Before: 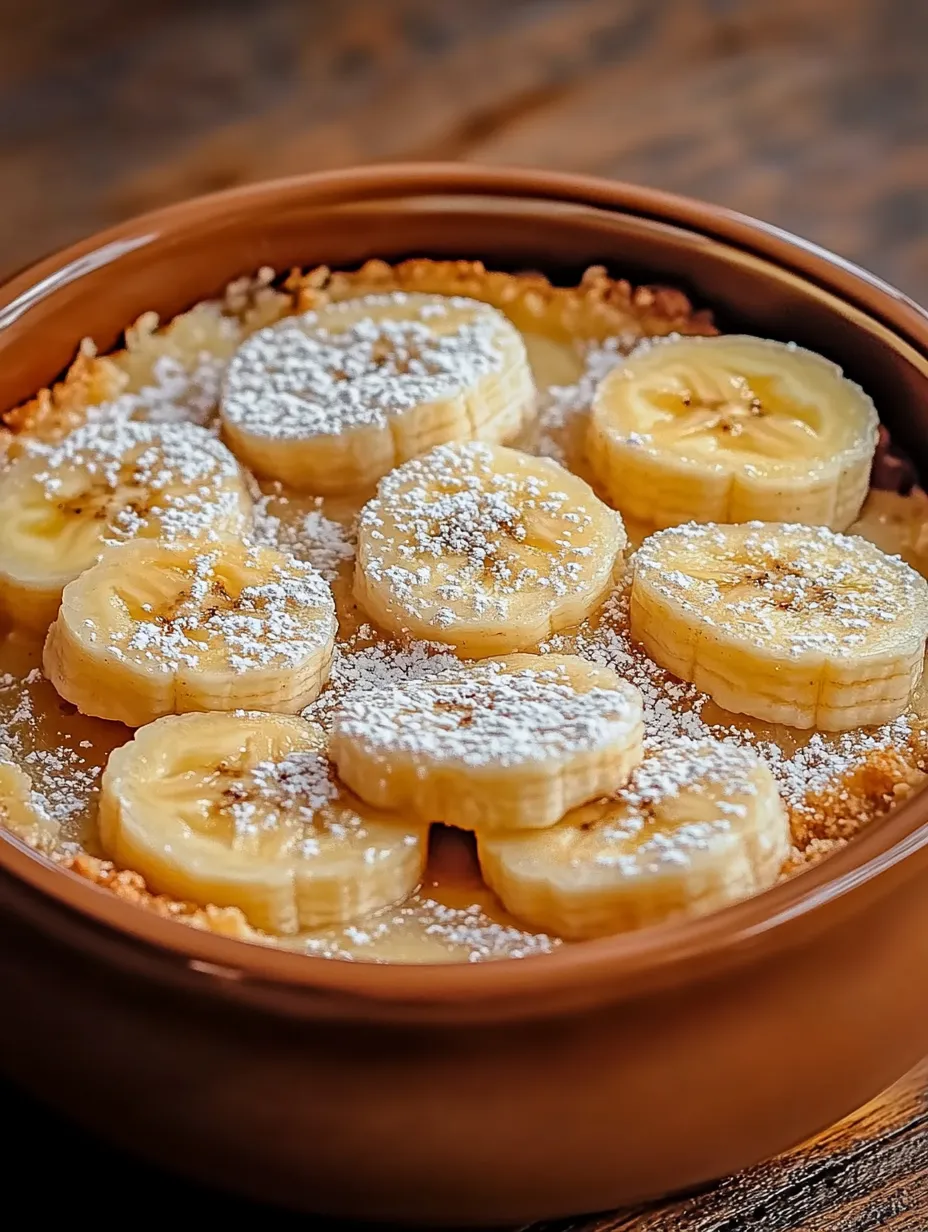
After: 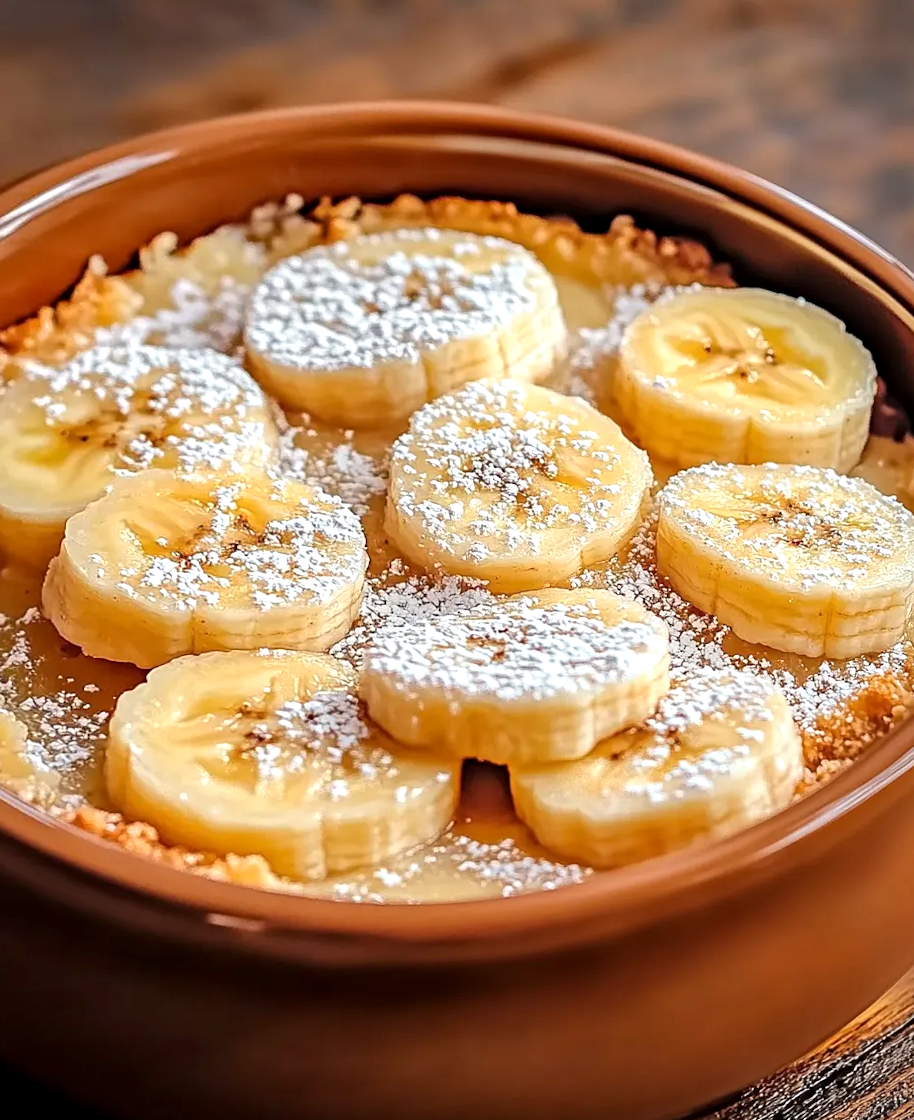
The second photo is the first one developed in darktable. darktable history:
exposure: black level correction 0.001, exposure 0.5 EV, compensate exposure bias true, compensate highlight preservation false
rotate and perspective: rotation -0.013°, lens shift (vertical) -0.027, lens shift (horizontal) 0.178, crop left 0.016, crop right 0.989, crop top 0.082, crop bottom 0.918
